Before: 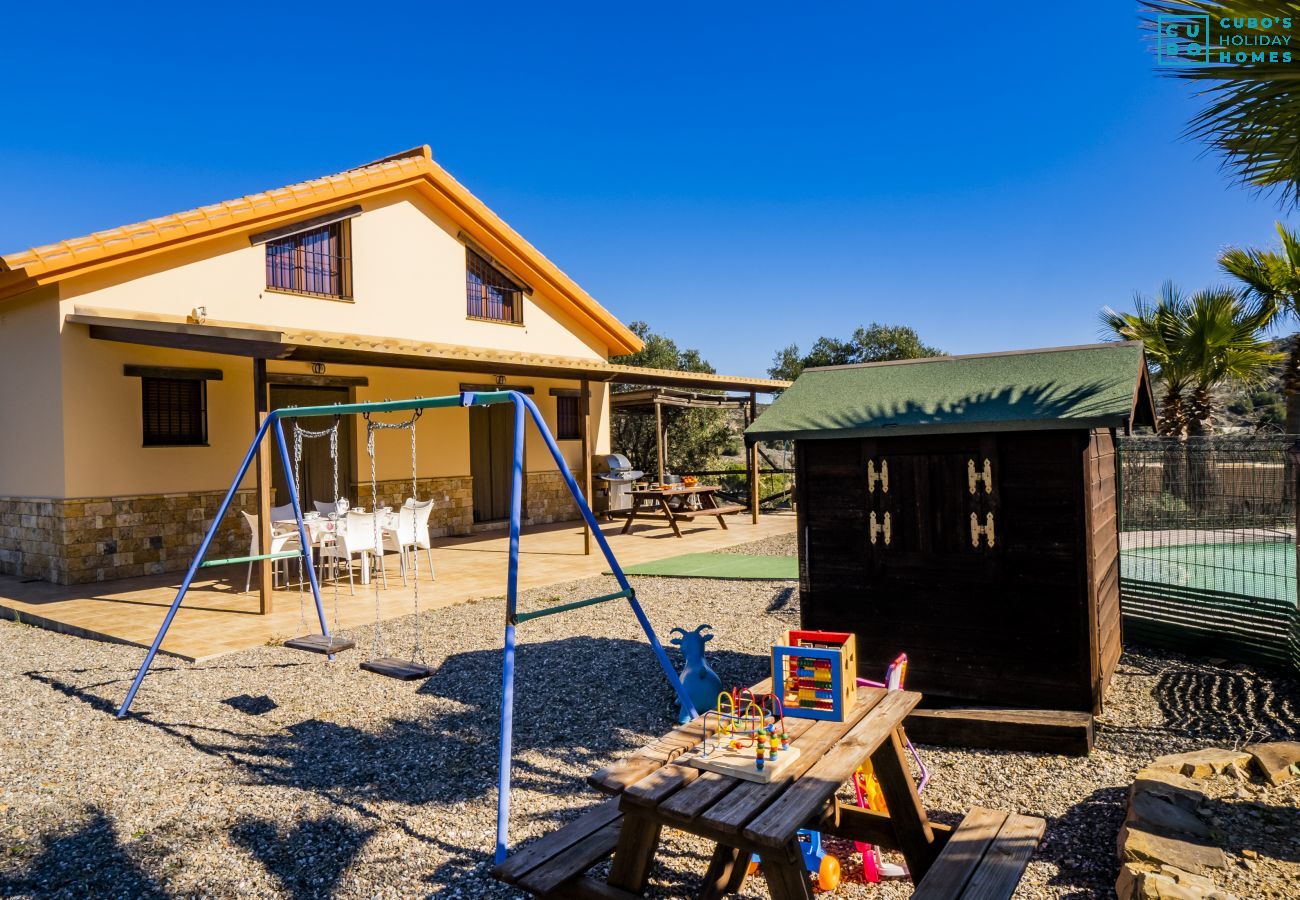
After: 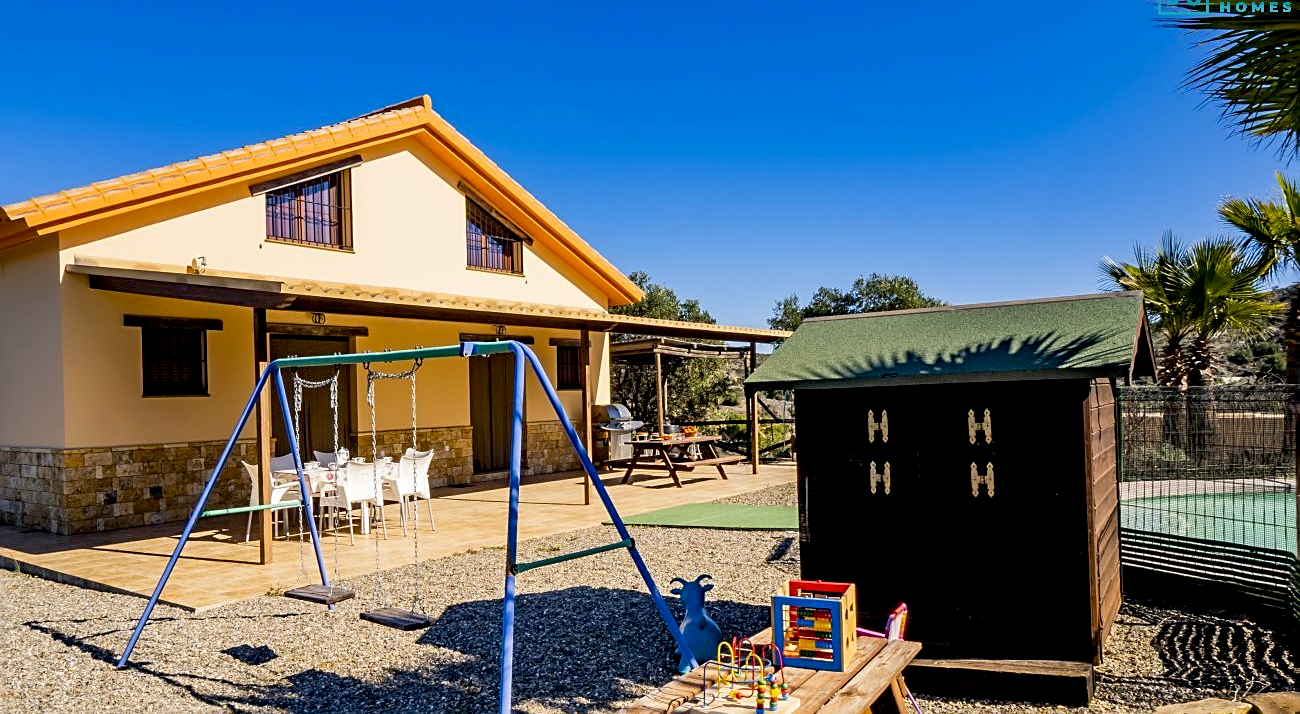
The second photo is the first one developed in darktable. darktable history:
exposure: black level correction 0.009, exposure 0.017 EV, compensate highlight preservation false
sharpen: on, module defaults
crop and rotate: top 5.661%, bottom 14.985%
